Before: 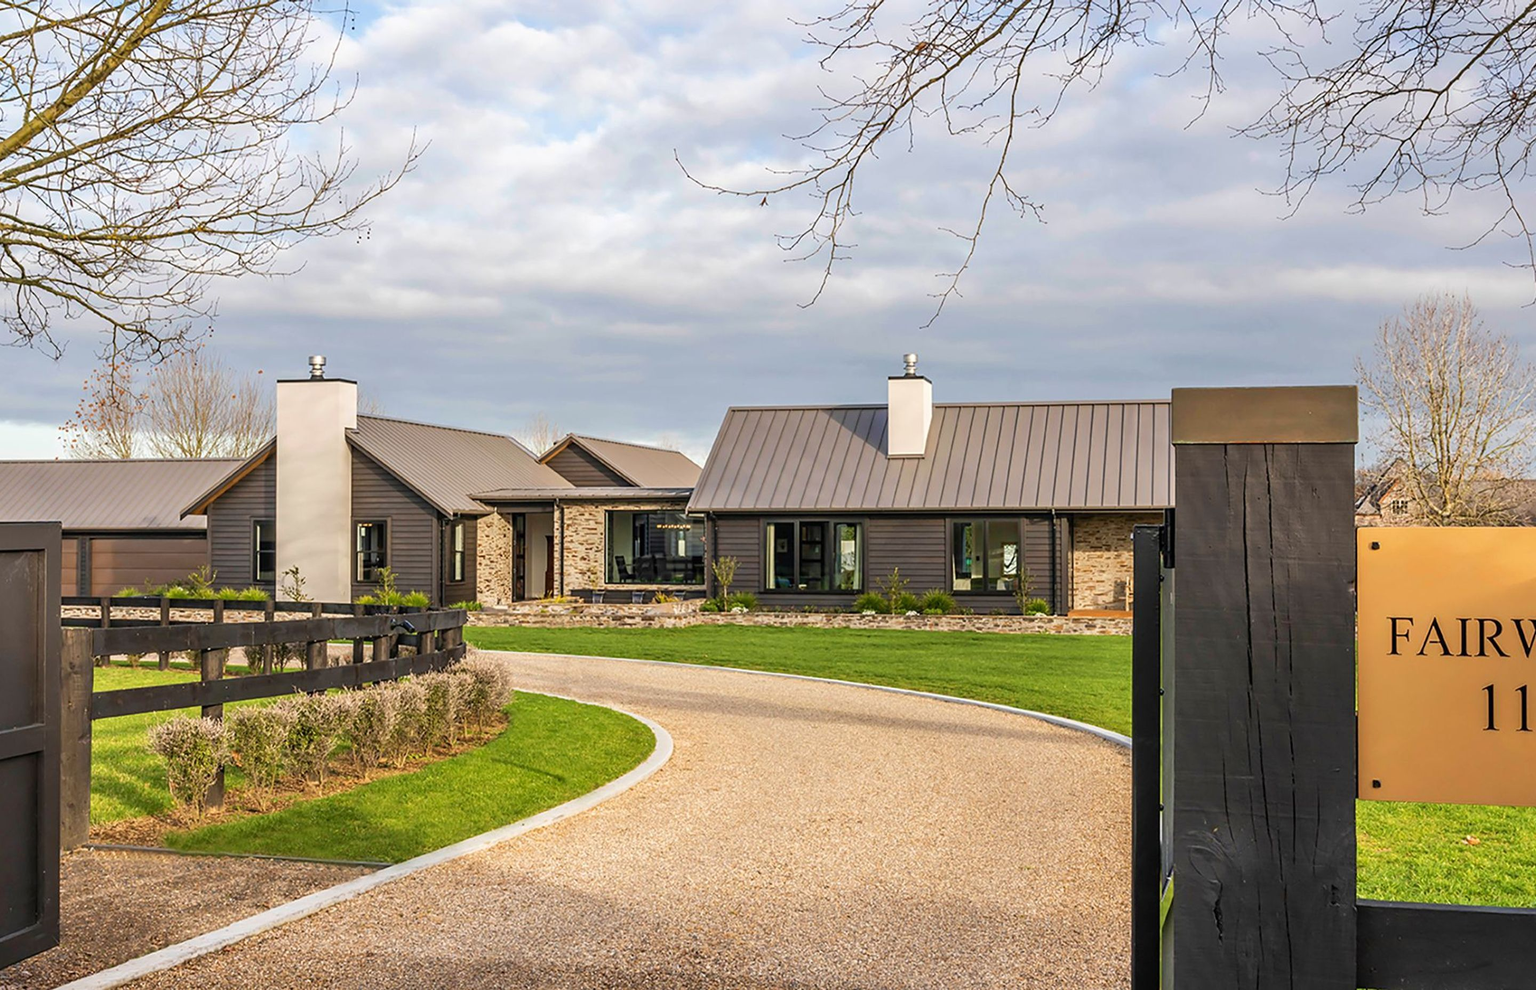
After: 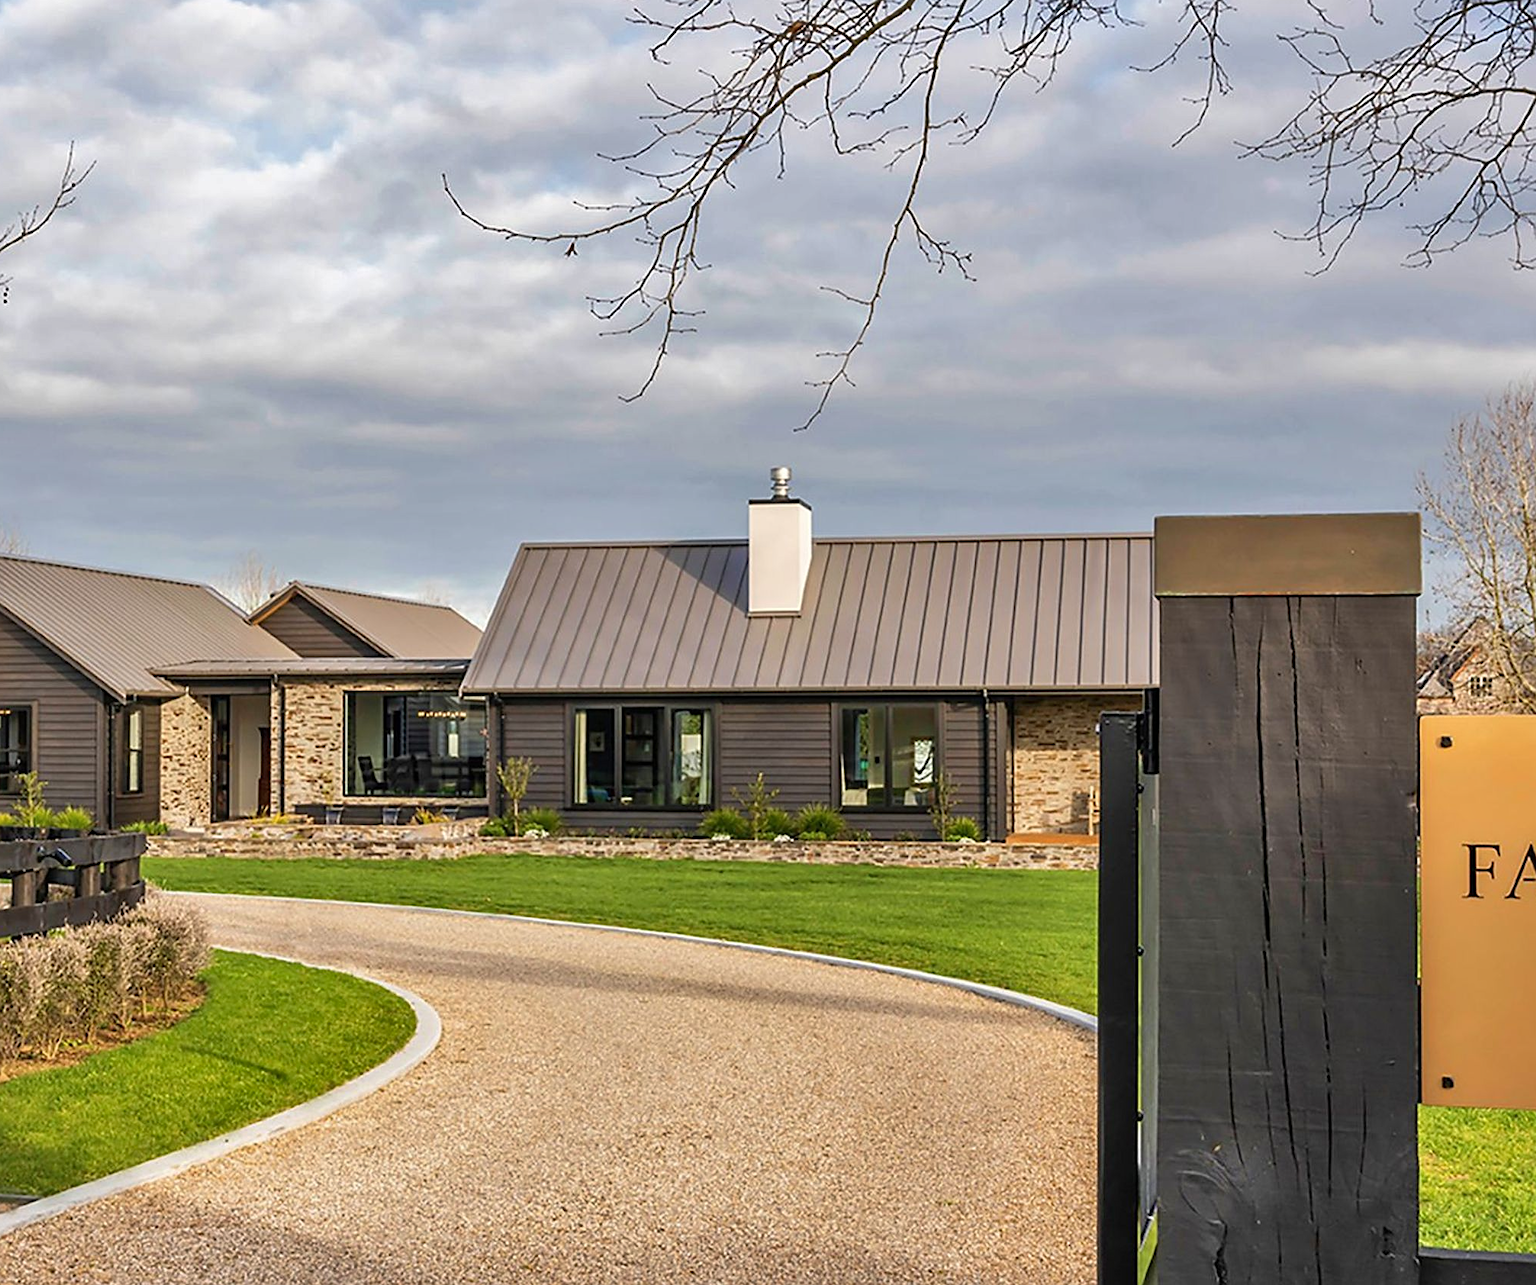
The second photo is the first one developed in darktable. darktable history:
sharpen: radius 1.819, amount 0.396, threshold 1.231
crop and rotate: left 23.773%, top 2.781%, right 6.31%, bottom 6.413%
shadows and highlights: highlights color adjustment 0.335%, low approximation 0.01, soften with gaussian
